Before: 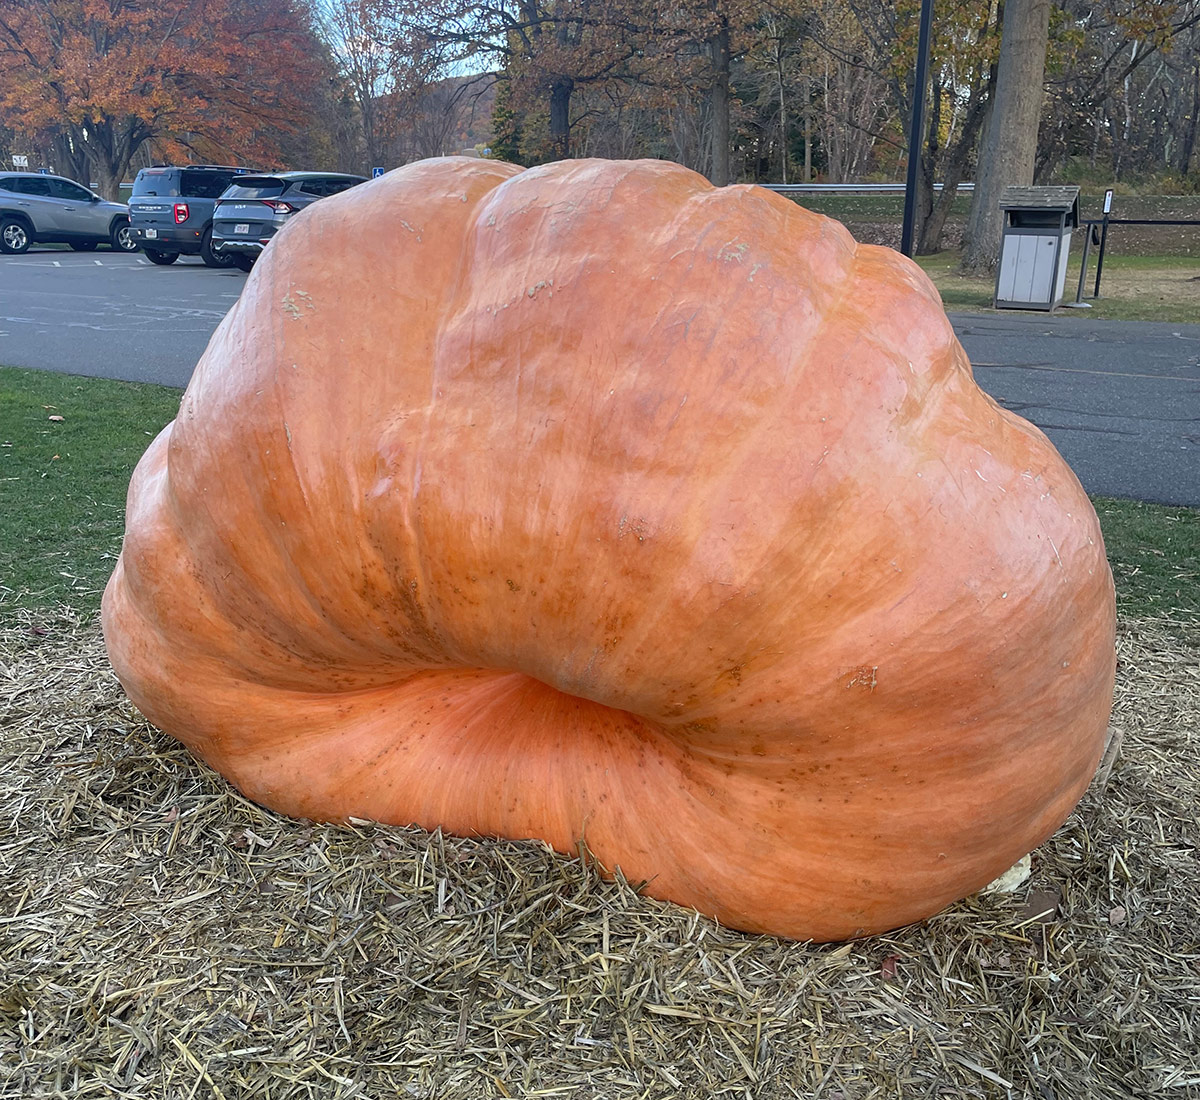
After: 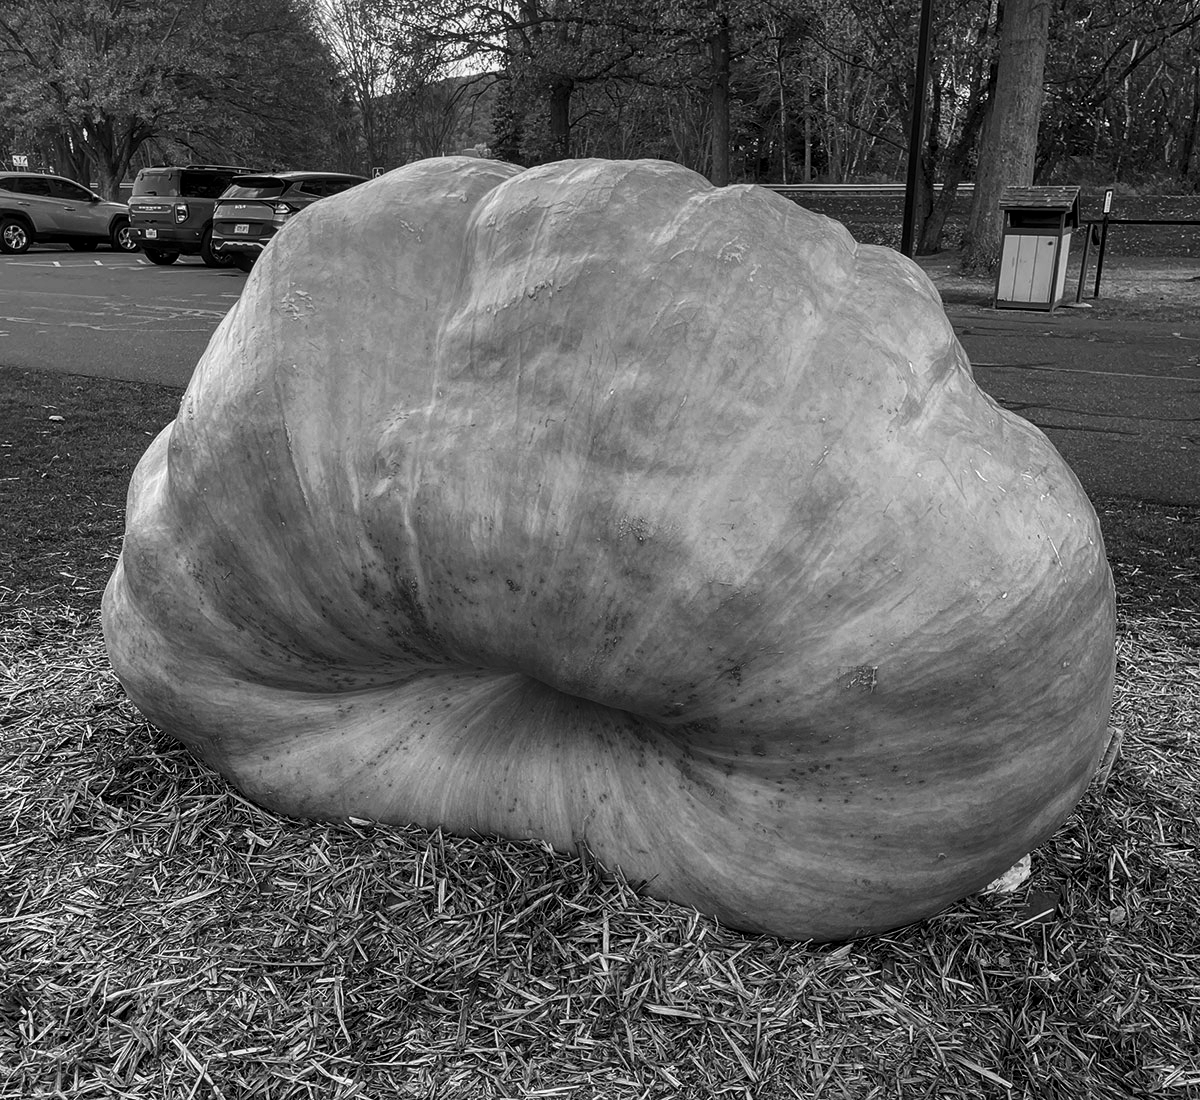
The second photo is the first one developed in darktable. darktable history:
monochrome: on, module defaults
local contrast: on, module defaults
contrast brightness saturation: contrast 0.13, brightness -0.24, saturation 0.14
